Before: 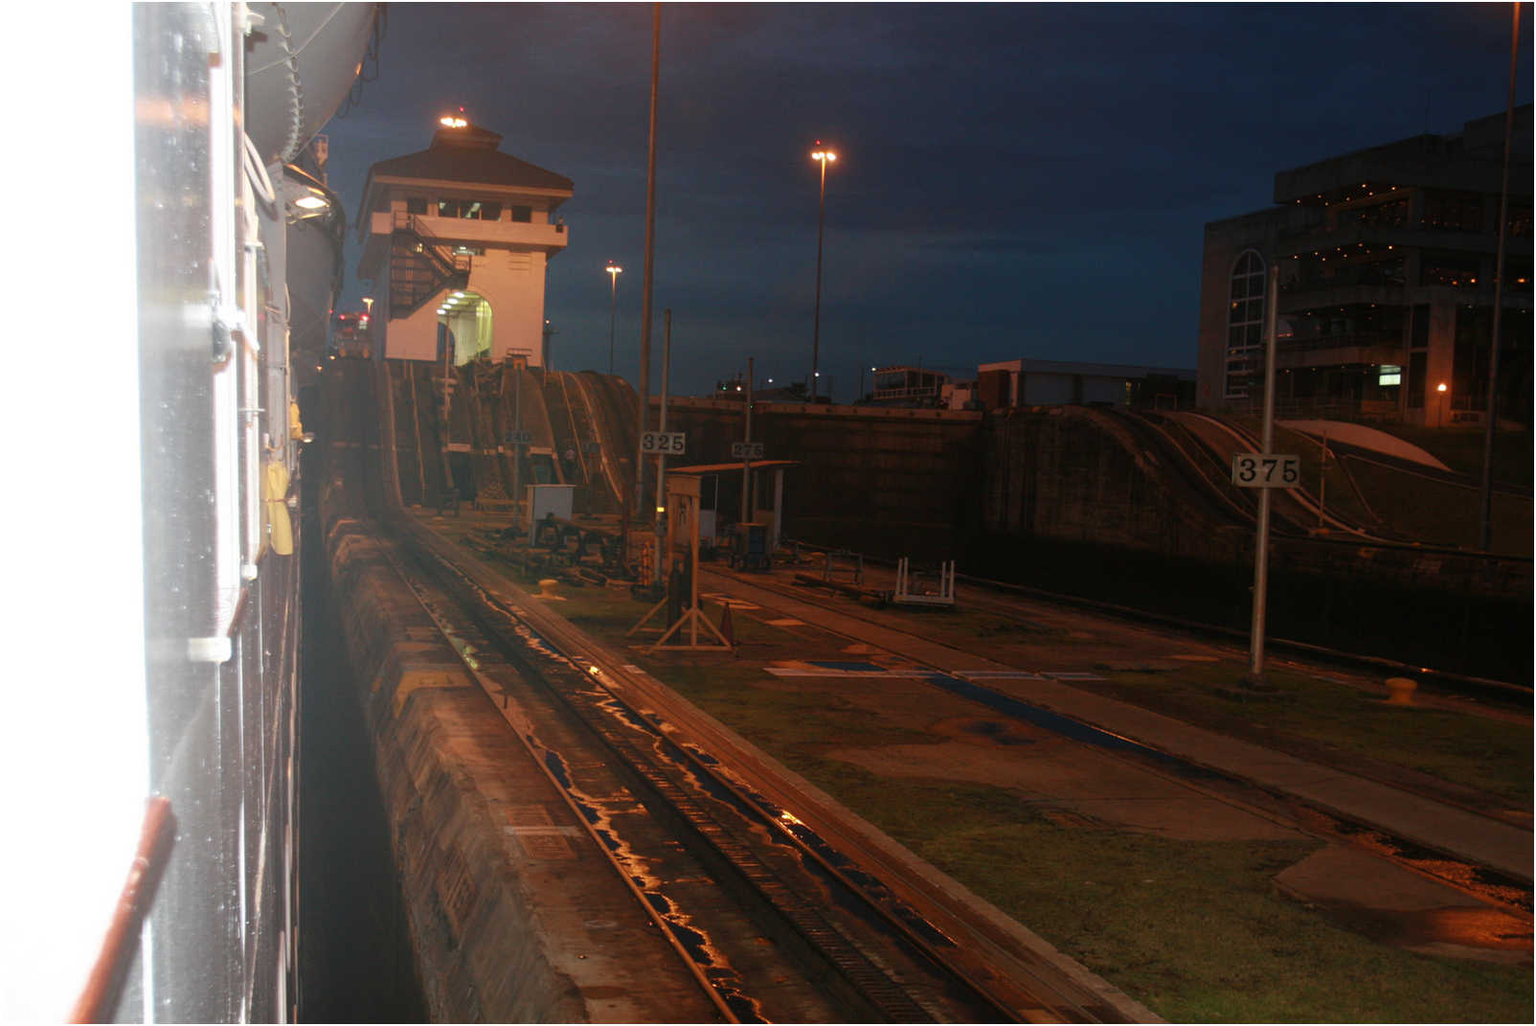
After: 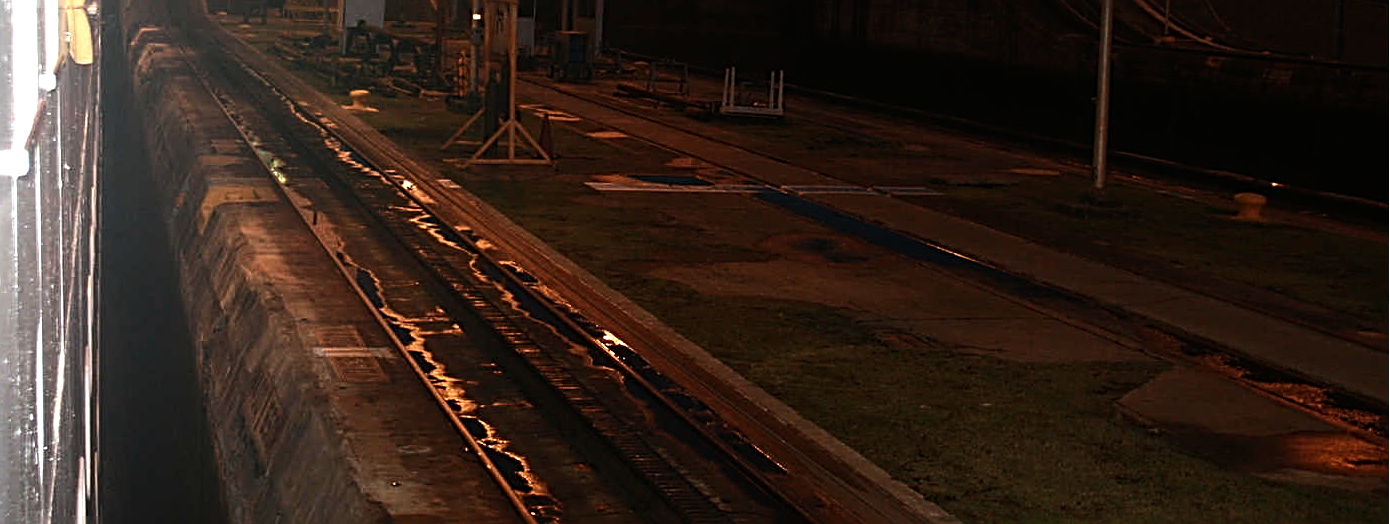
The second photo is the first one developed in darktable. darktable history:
crop and rotate: left 13.306%, top 48.129%, bottom 2.928%
sharpen: radius 2.817, amount 0.715
tone equalizer: -8 EV -1.08 EV, -7 EV -1.01 EV, -6 EV -0.867 EV, -5 EV -0.578 EV, -3 EV 0.578 EV, -2 EV 0.867 EV, -1 EV 1.01 EV, +0 EV 1.08 EV, edges refinement/feathering 500, mask exposure compensation -1.57 EV, preserve details no
exposure: exposure -0.153 EV, compensate highlight preservation false
